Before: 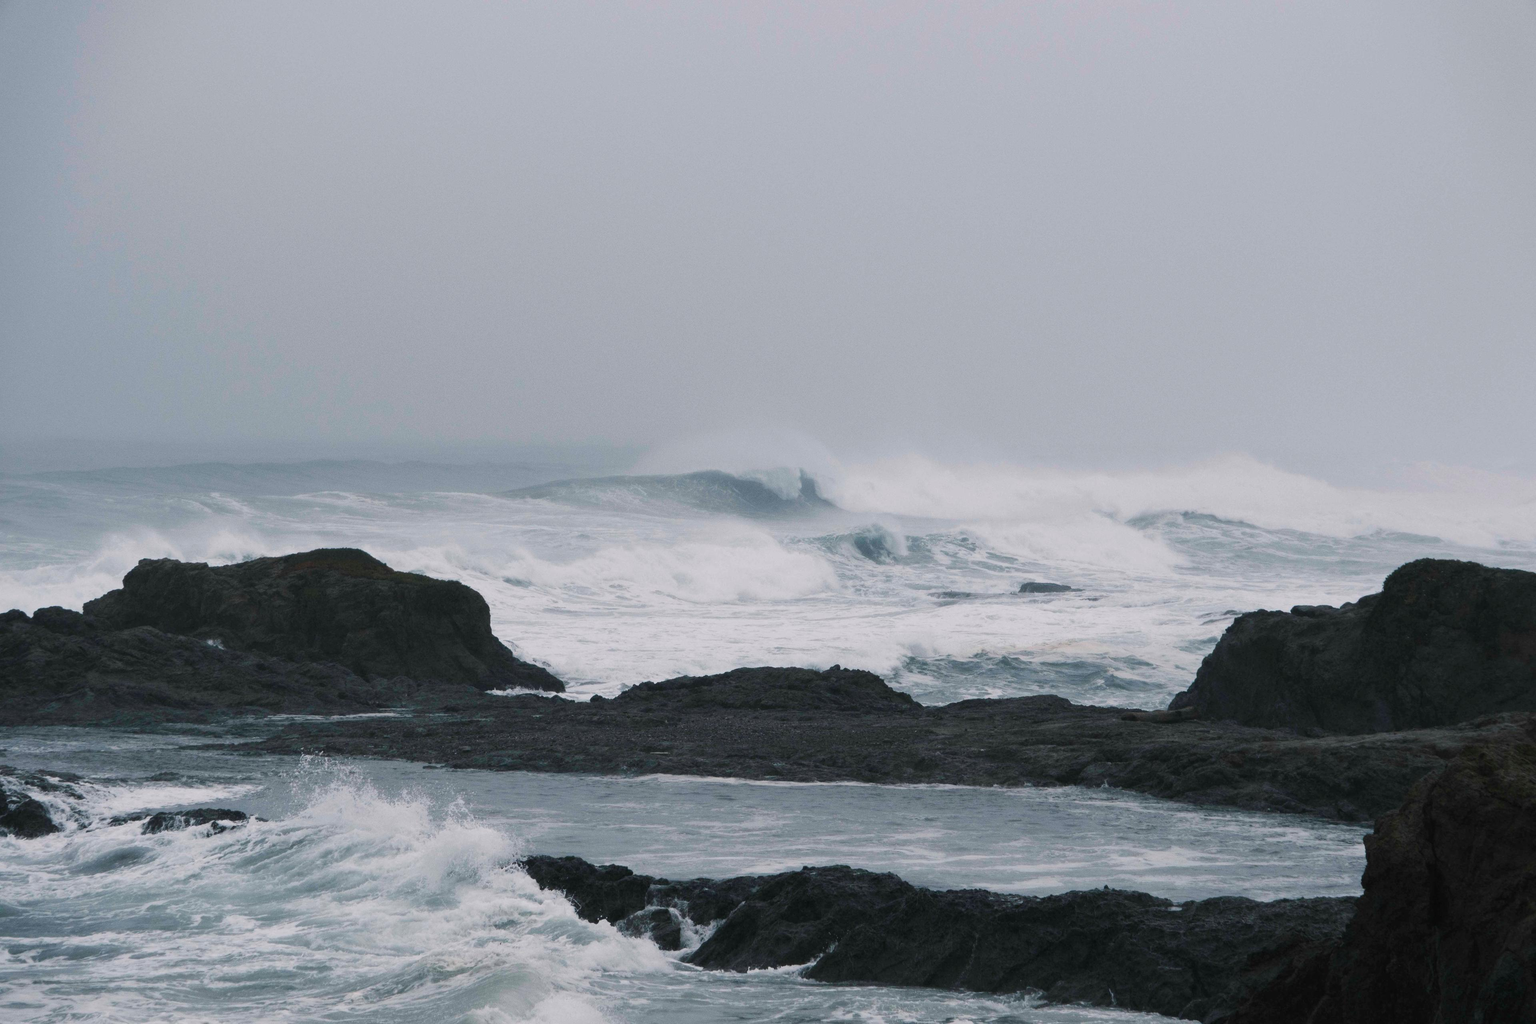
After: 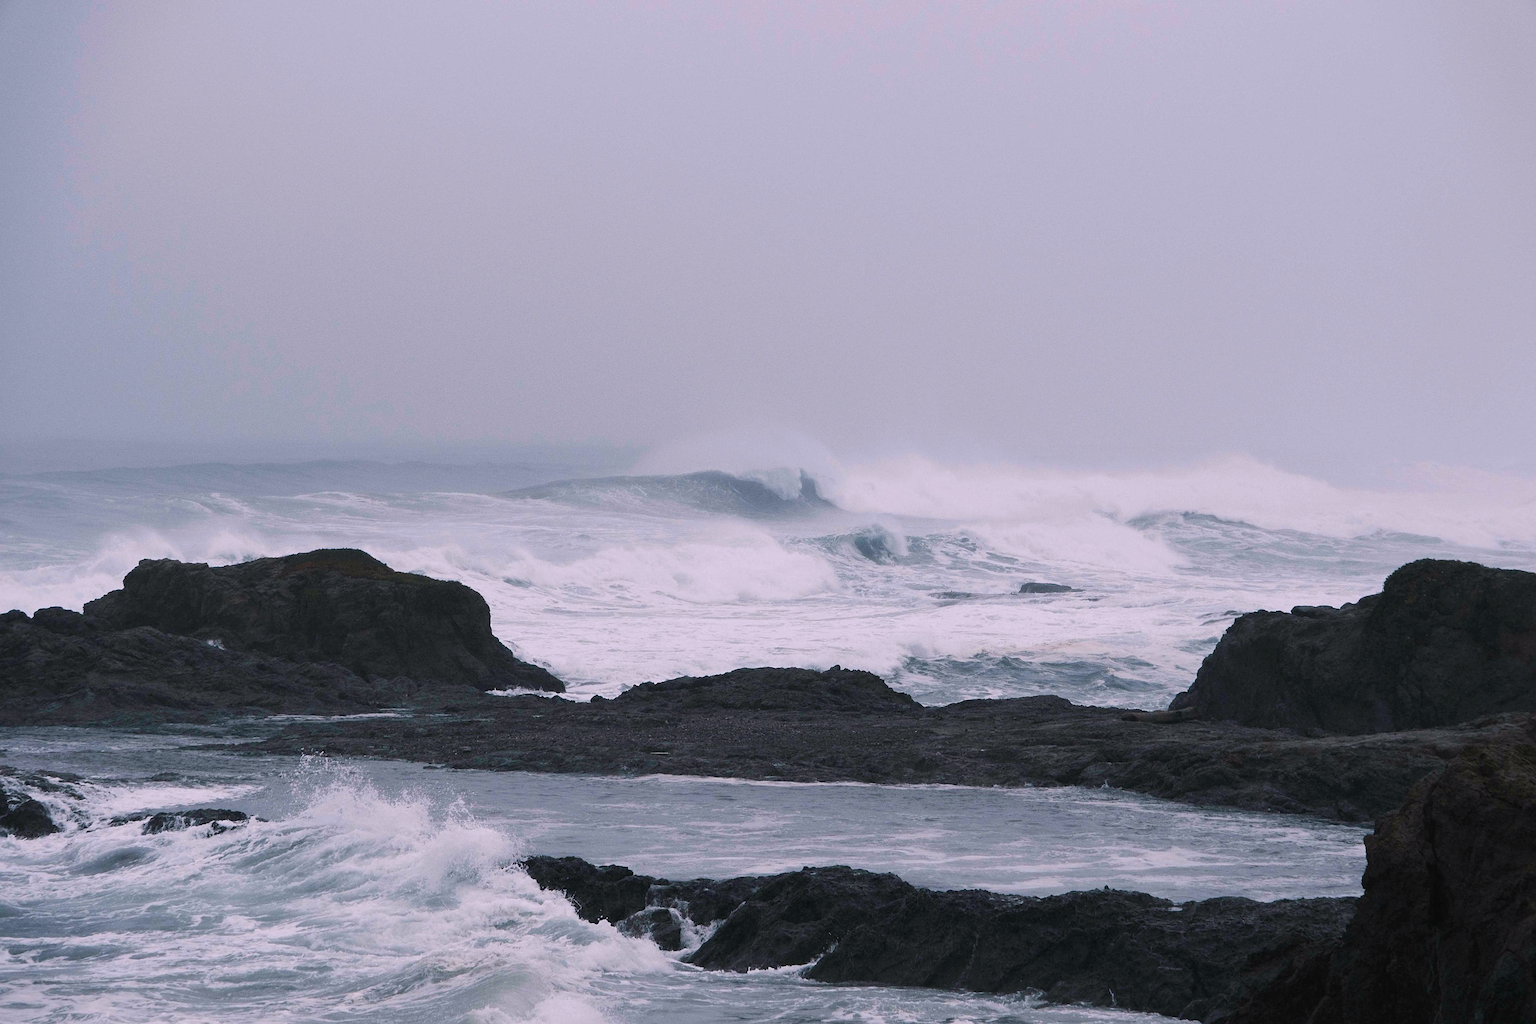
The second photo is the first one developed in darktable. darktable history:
white balance: red 1.05, blue 1.072
sharpen: on, module defaults
